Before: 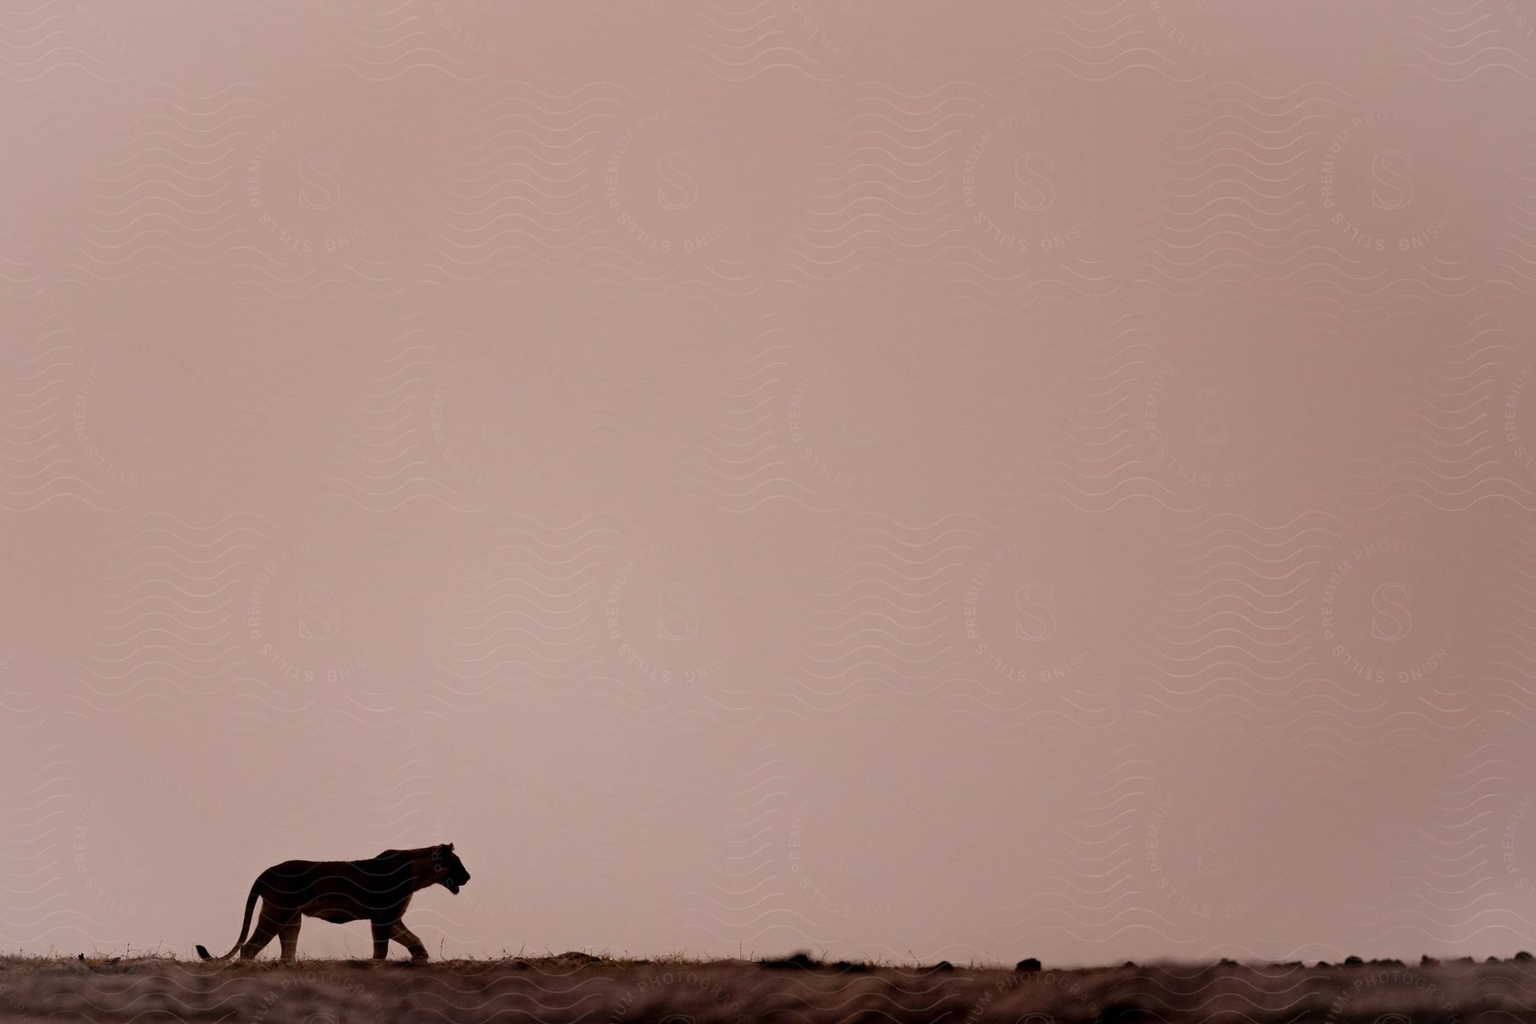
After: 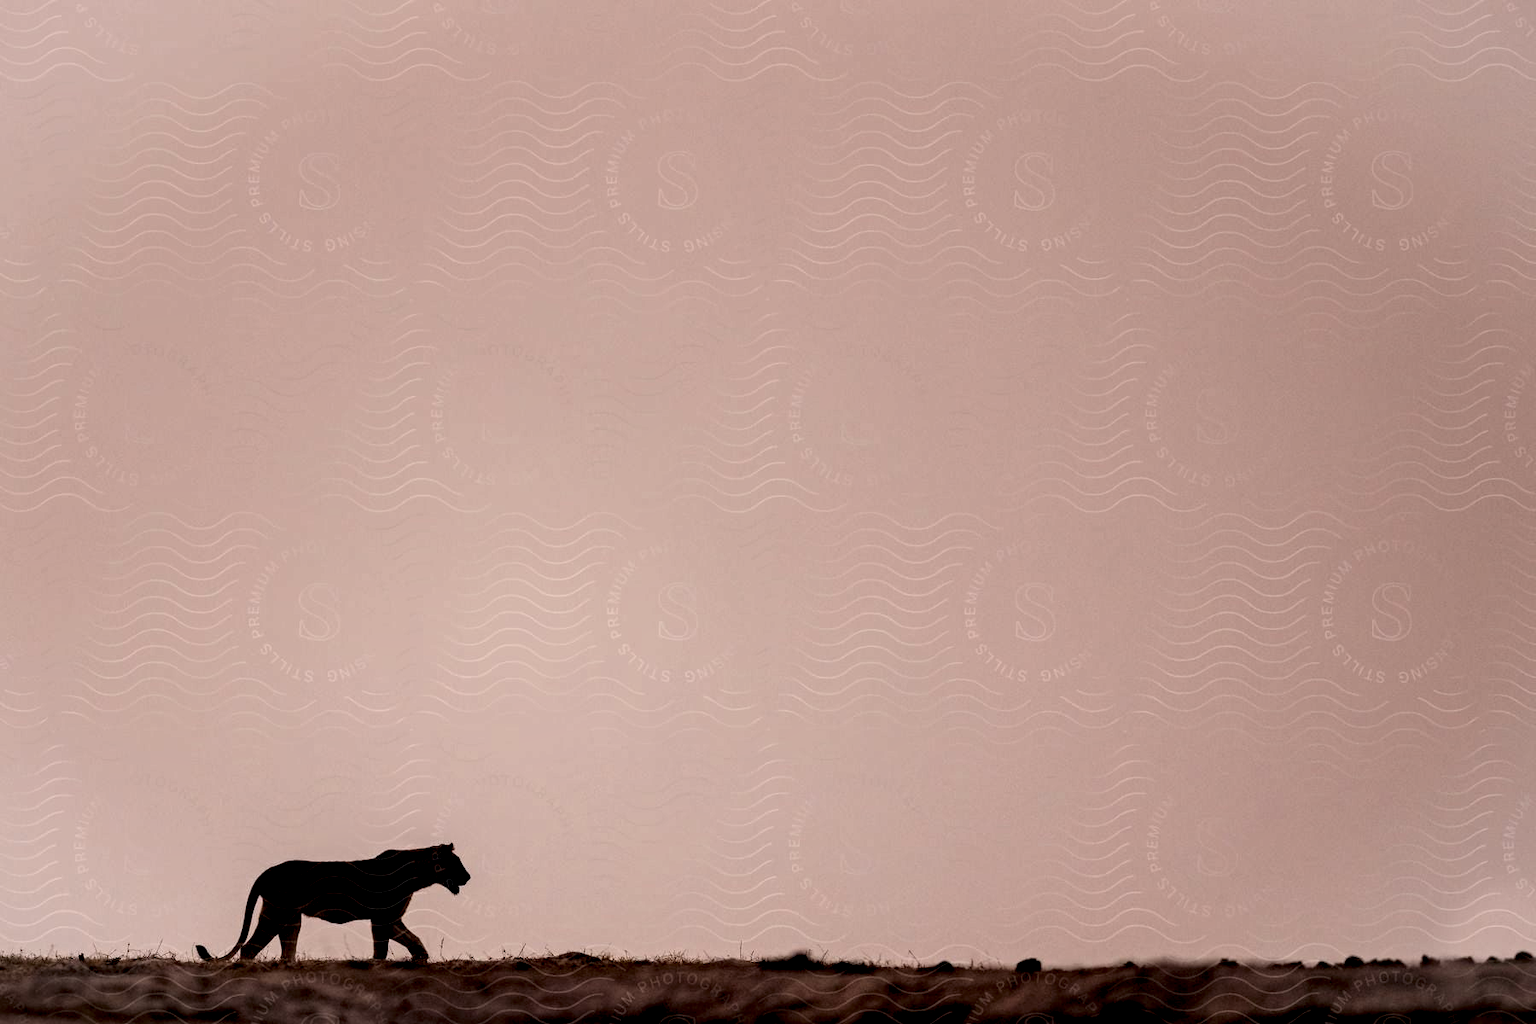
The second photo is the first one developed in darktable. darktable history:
local contrast: highlights 80%, shadows 58%, detail 175%, midtone range 0.603
exposure: exposure 0.201 EV, compensate exposure bias true, compensate highlight preservation false
